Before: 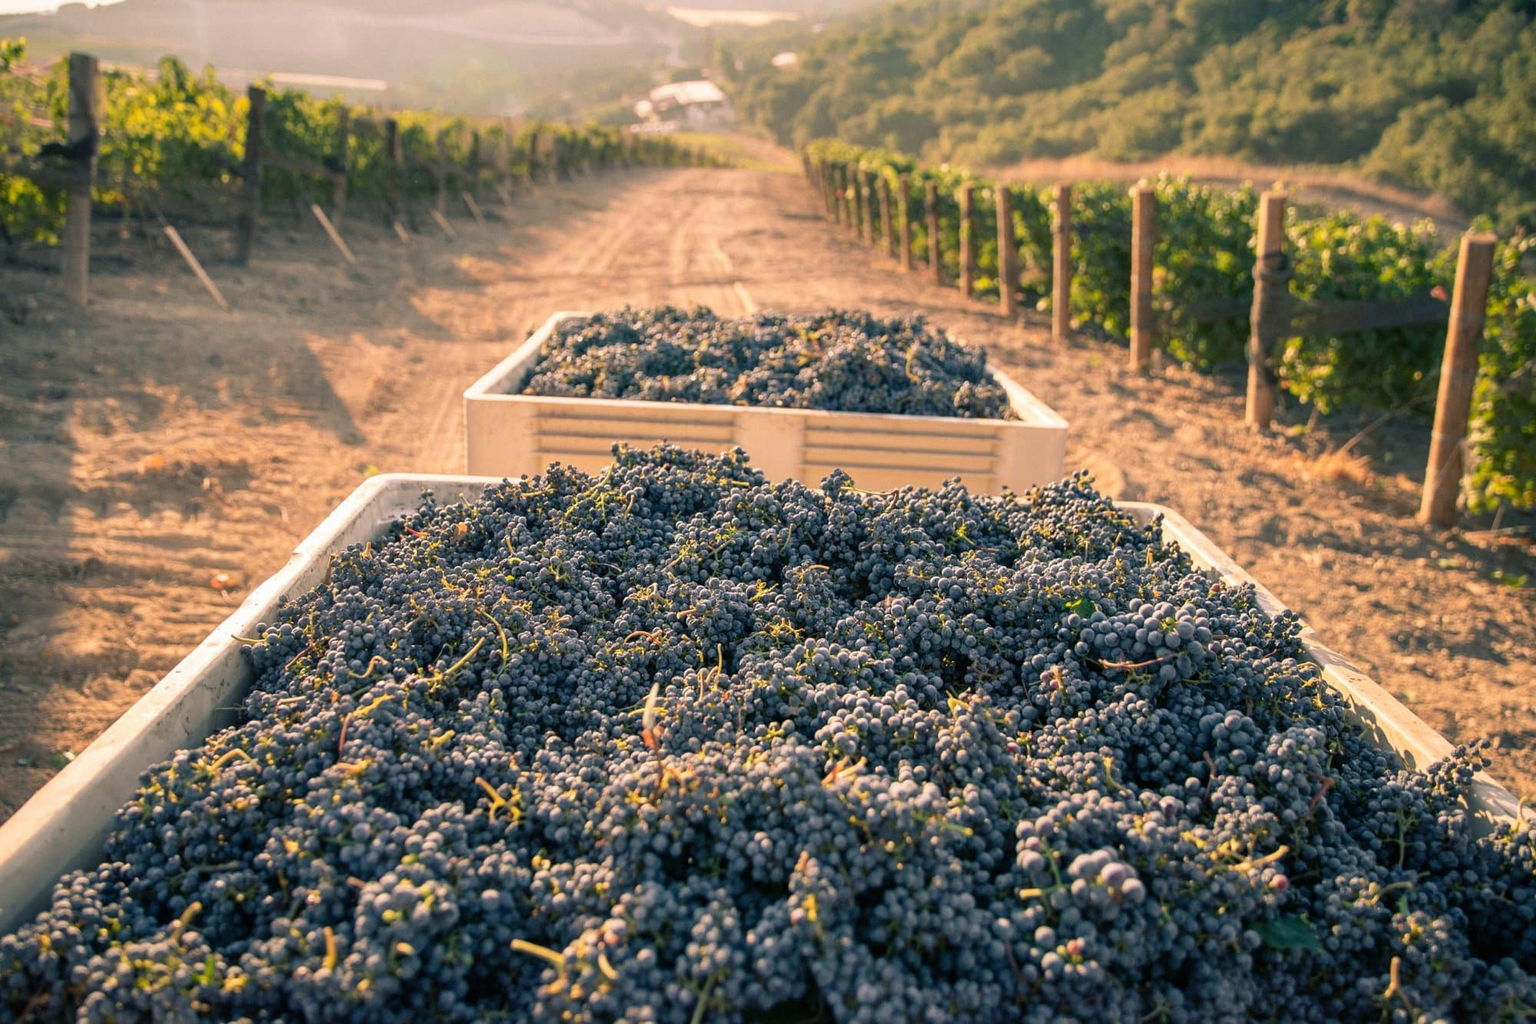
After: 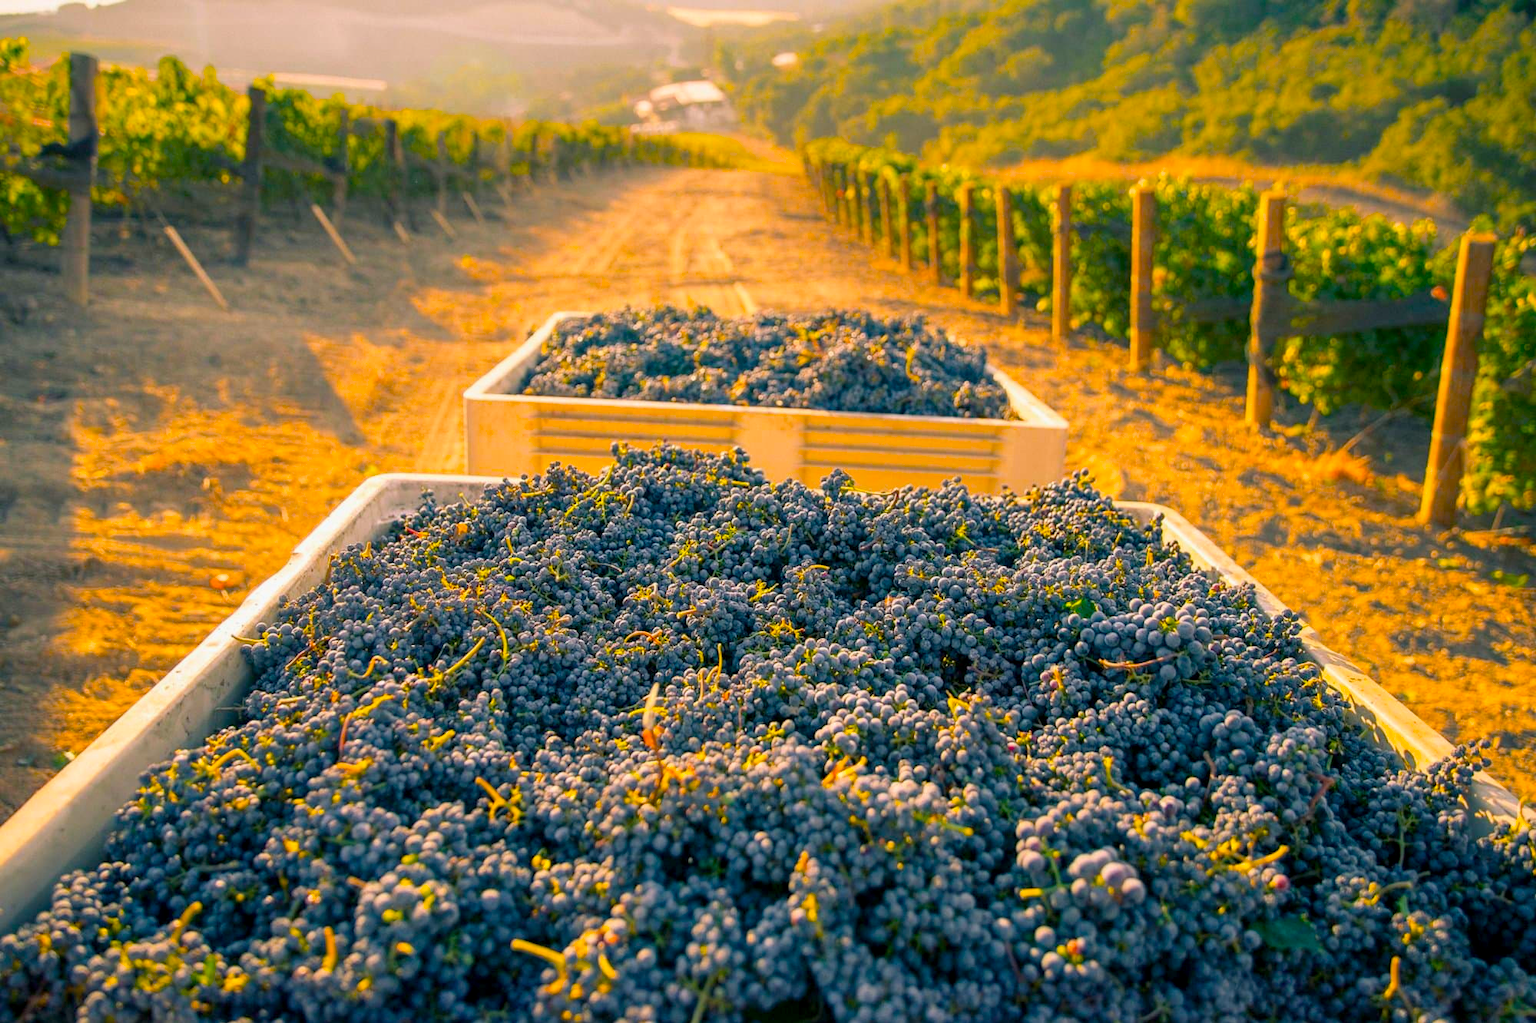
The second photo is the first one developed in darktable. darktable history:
exposure: black level correction 0.002, exposure 0.15 EV, compensate highlight preservation false
contrast brightness saturation: saturation -0.05
color balance: input saturation 134.34%, contrast -10.04%, contrast fulcrum 19.67%, output saturation 133.51%
